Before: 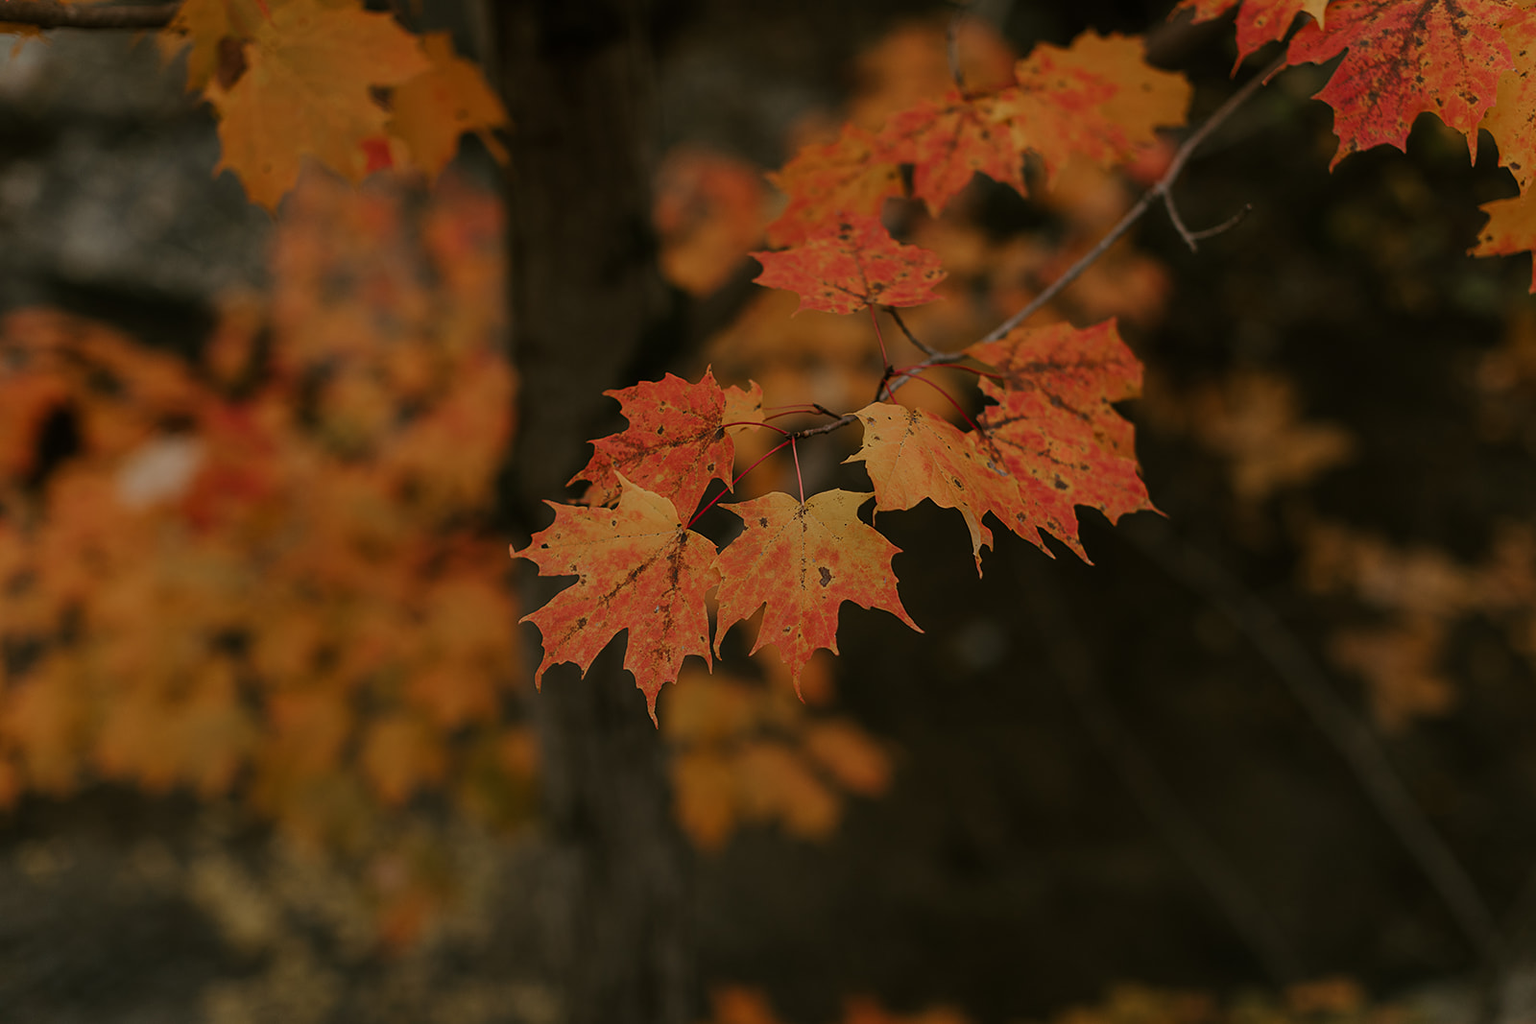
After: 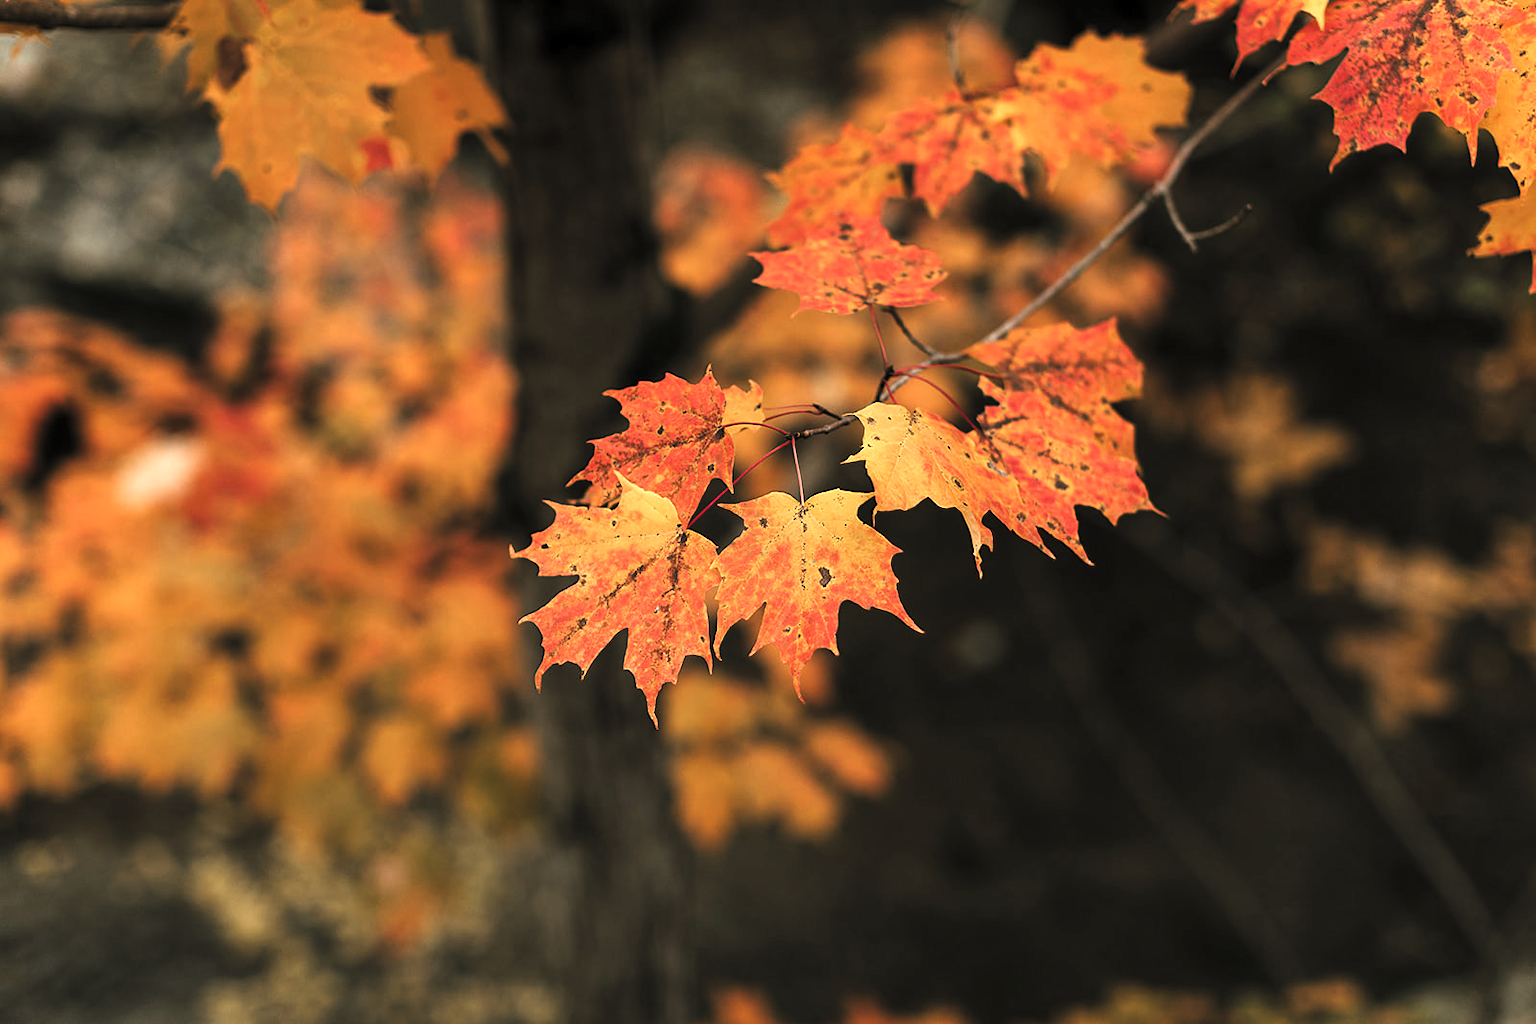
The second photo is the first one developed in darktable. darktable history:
contrast brightness saturation: contrast 0.08, saturation 0.02
color balance: lift [1.007, 1, 1, 1], gamma [1.097, 1, 1, 1]
levels: mode automatic, black 0.023%, white 99.97%, levels [0.062, 0.494, 0.925]
